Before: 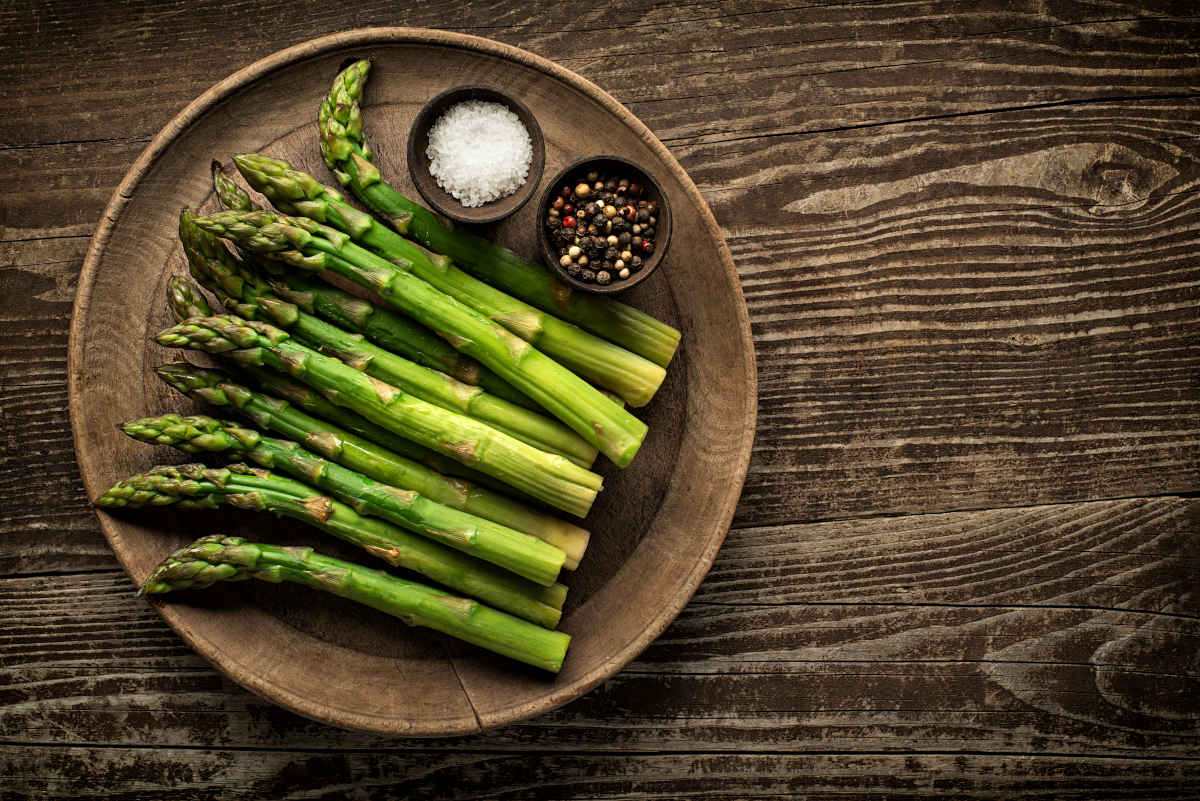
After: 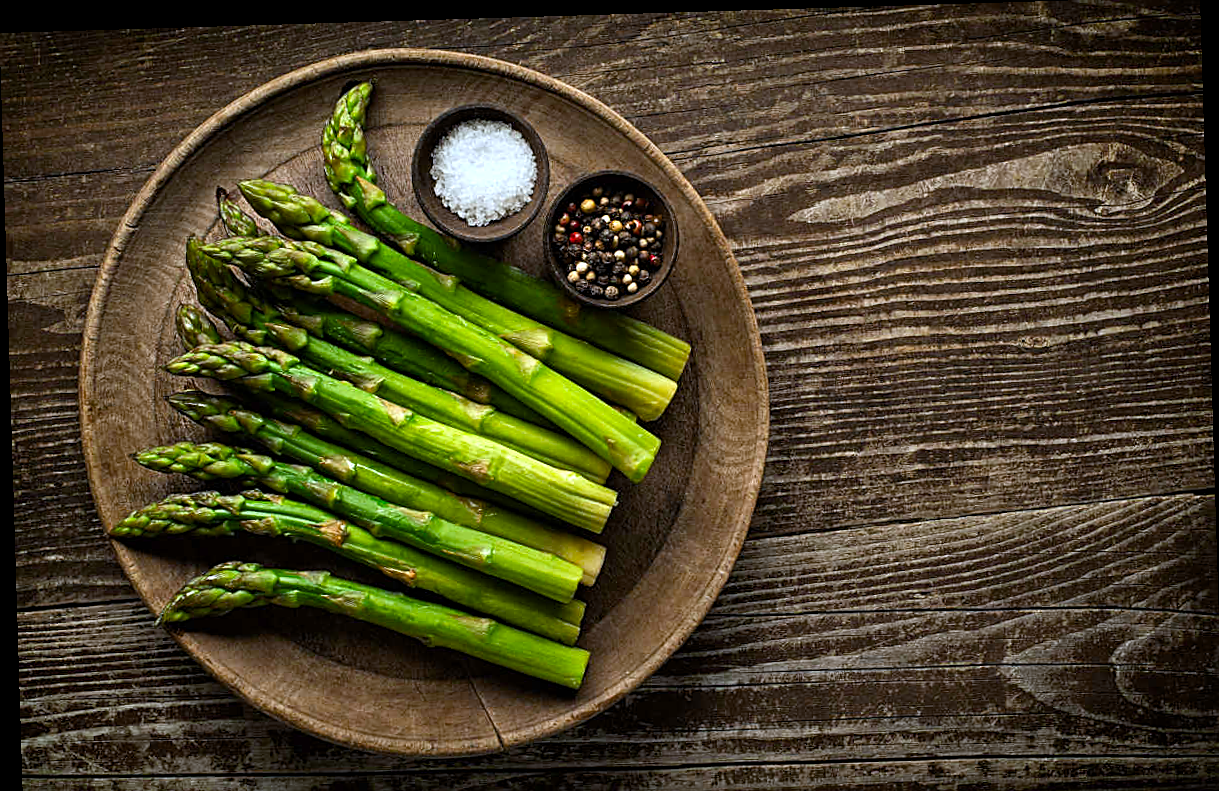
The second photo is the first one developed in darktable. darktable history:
white balance: red 0.926, green 1.003, blue 1.133
crop: top 0.448%, right 0.264%, bottom 5.045%
rotate and perspective: rotation -1.75°, automatic cropping off
color balance rgb: linear chroma grading › shadows 16%, perceptual saturation grading › global saturation 8%, perceptual saturation grading › shadows 4%, perceptual brilliance grading › global brilliance 2%, perceptual brilliance grading › highlights 8%, perceptual brilliance grading › shadows -4%, global vibrance 16%, saturation formula JzAzBz (2021)
sharpen: on, module defaults
